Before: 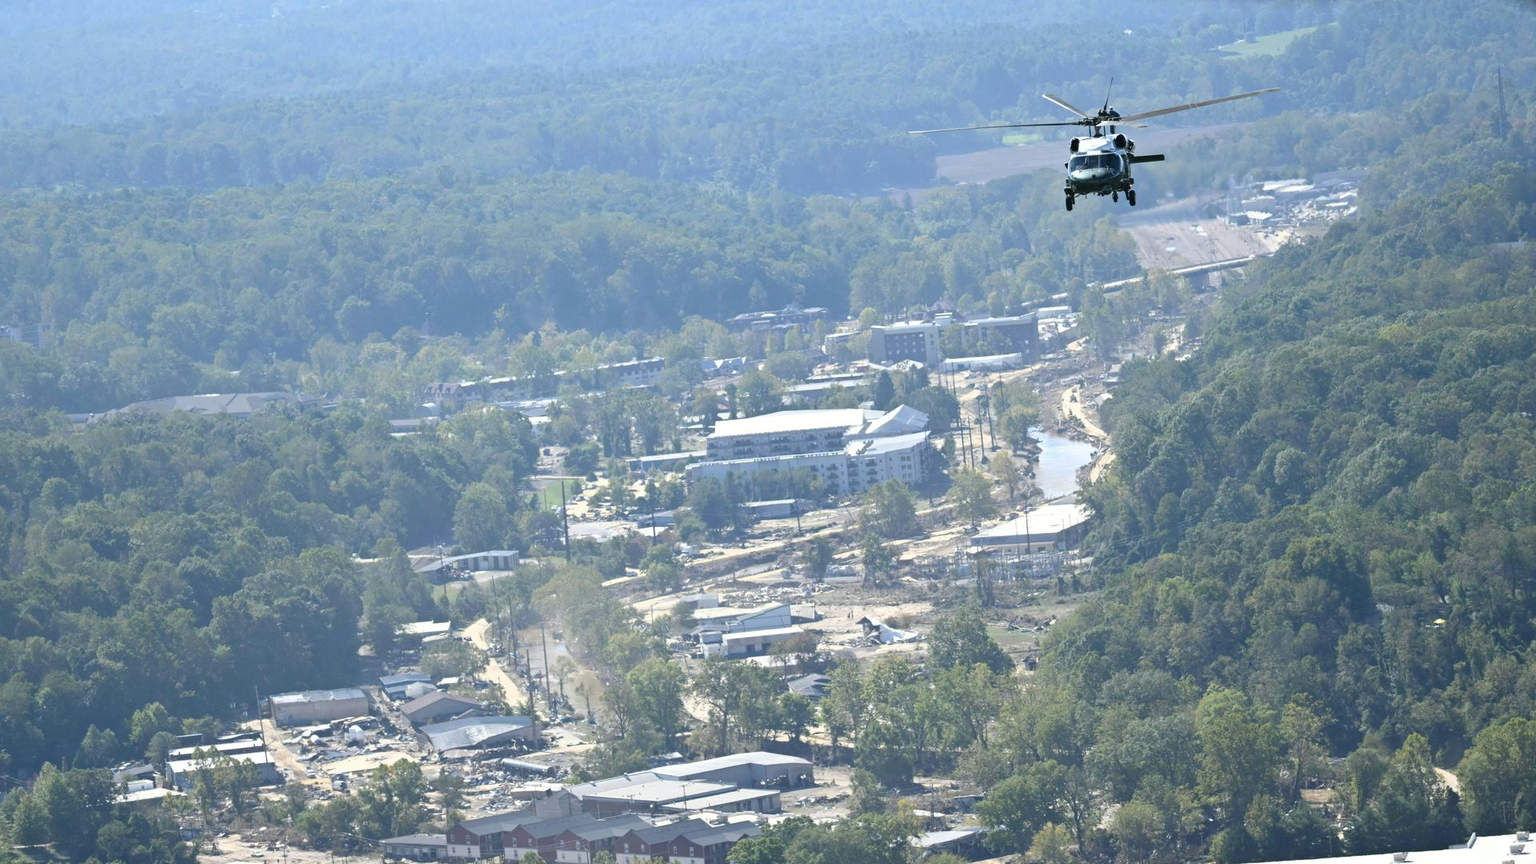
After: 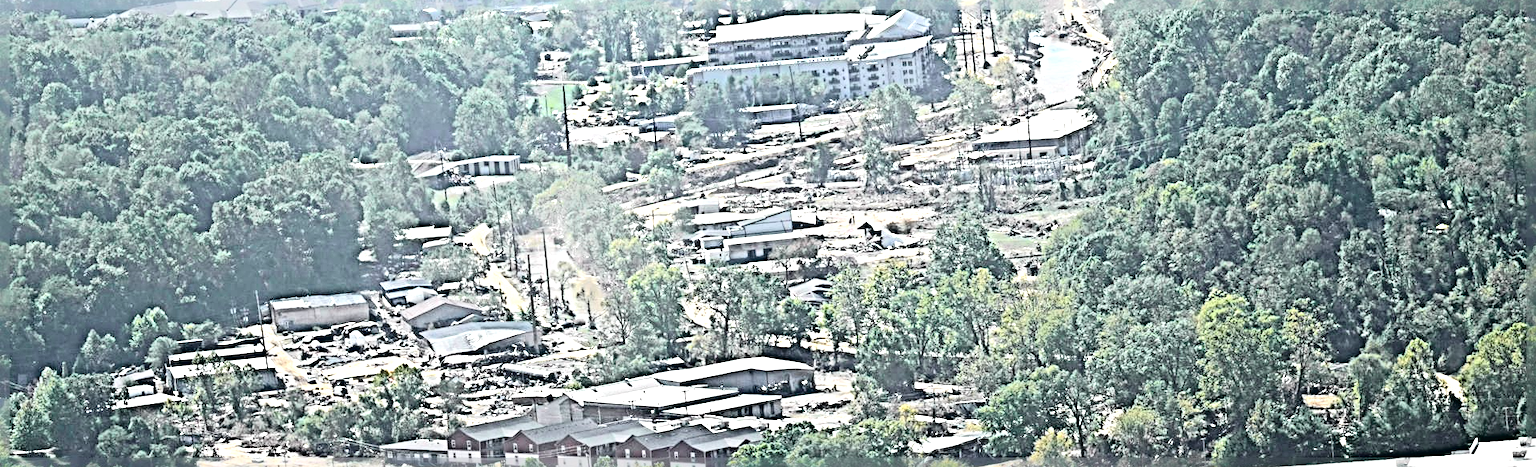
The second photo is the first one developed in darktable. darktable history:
sharpen: radius 6.266, amount 1.81, threshold 0.141
crop and rotate: top 45.898%, right 0.104%
tone curve: curves: ch0 [(0, 0.014) (0.17, 0.099) (0.398, 0.423) (0.725, 0.828) (0.872, 0.918) (1, 0.981)]; ch1 [(0, 0) (0.402, 0.36) (0.489, 0.491) (0.5, 0.503) (0.515, 0.52) (0.545, 0.572) (0.615, 0.662) (0.701, 0.725) (1, 1)]; ch2 [(0, 0) (0.42, 0.458) (0.485, 0.499) (0.503, 0.503) (0.531, 0.542) (0.561, 0.594) (0.644, 0.694) (0.717, 0.753) (1, 0.991)], color space Lab, independent channels, preserve colors none
exposure: black level correction 0.001, exposure 0.498 EV, compensate highlight preservation false
